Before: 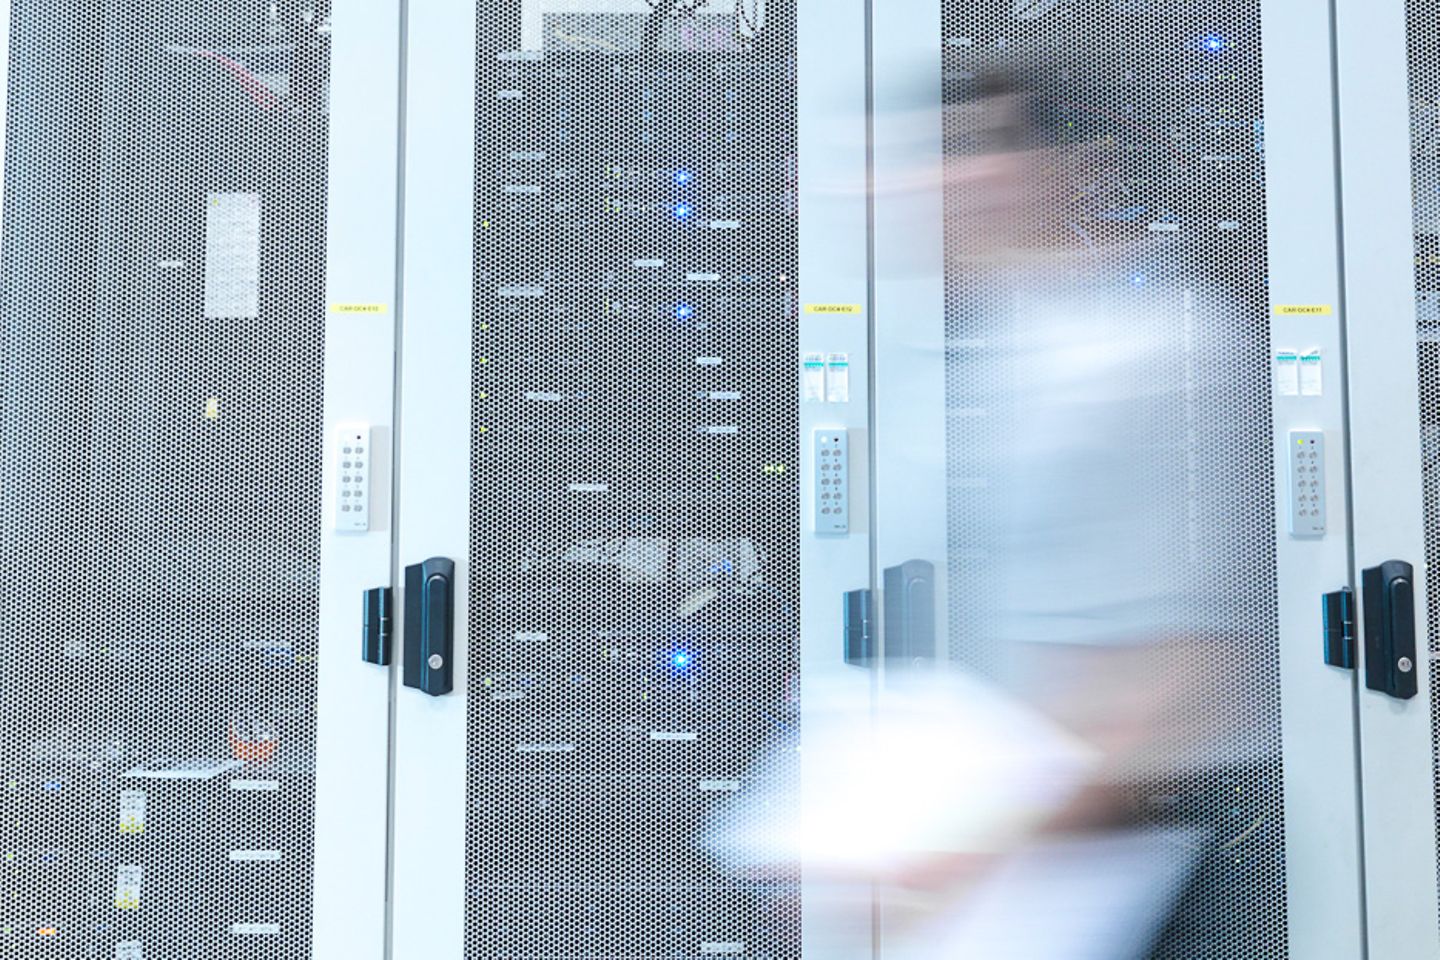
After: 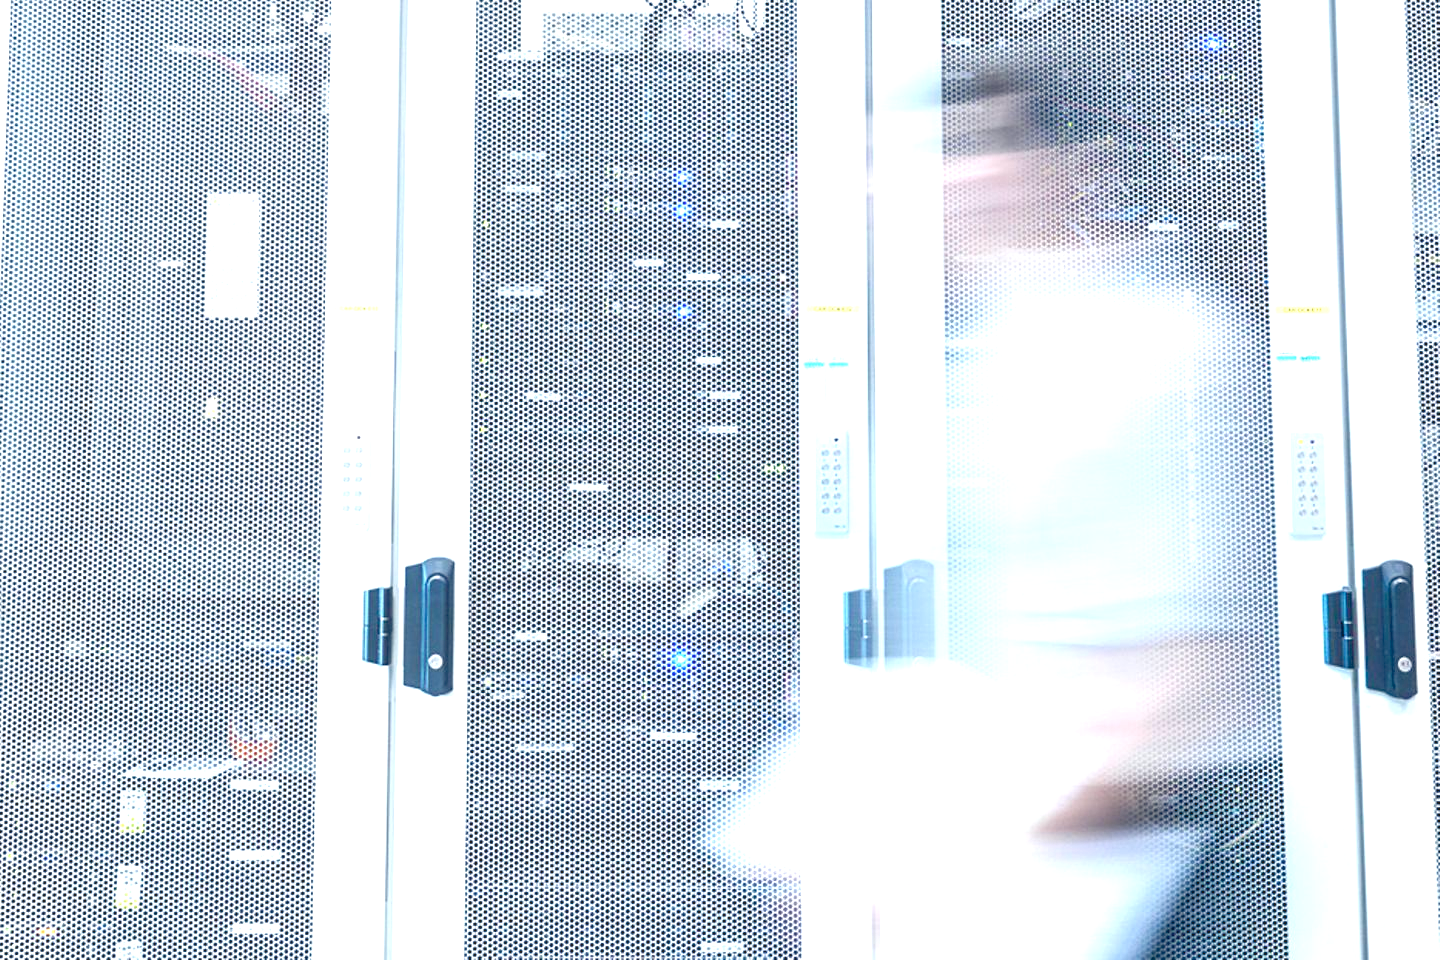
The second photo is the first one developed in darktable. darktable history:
color balance rgb: global offset › luminance -0.31%, global offset › chroma 0.305%, global offset › hue 259.31°, perceptual saturation grading › global saturation 0.568%, perceptual saturation grading › highlights -15.15%, perceptual saturation grading › shadows 24.137%
local contrast: detail 109%
exposure: exposure 1 EV, compensate exposure bias true, compensate highlight preservation false
